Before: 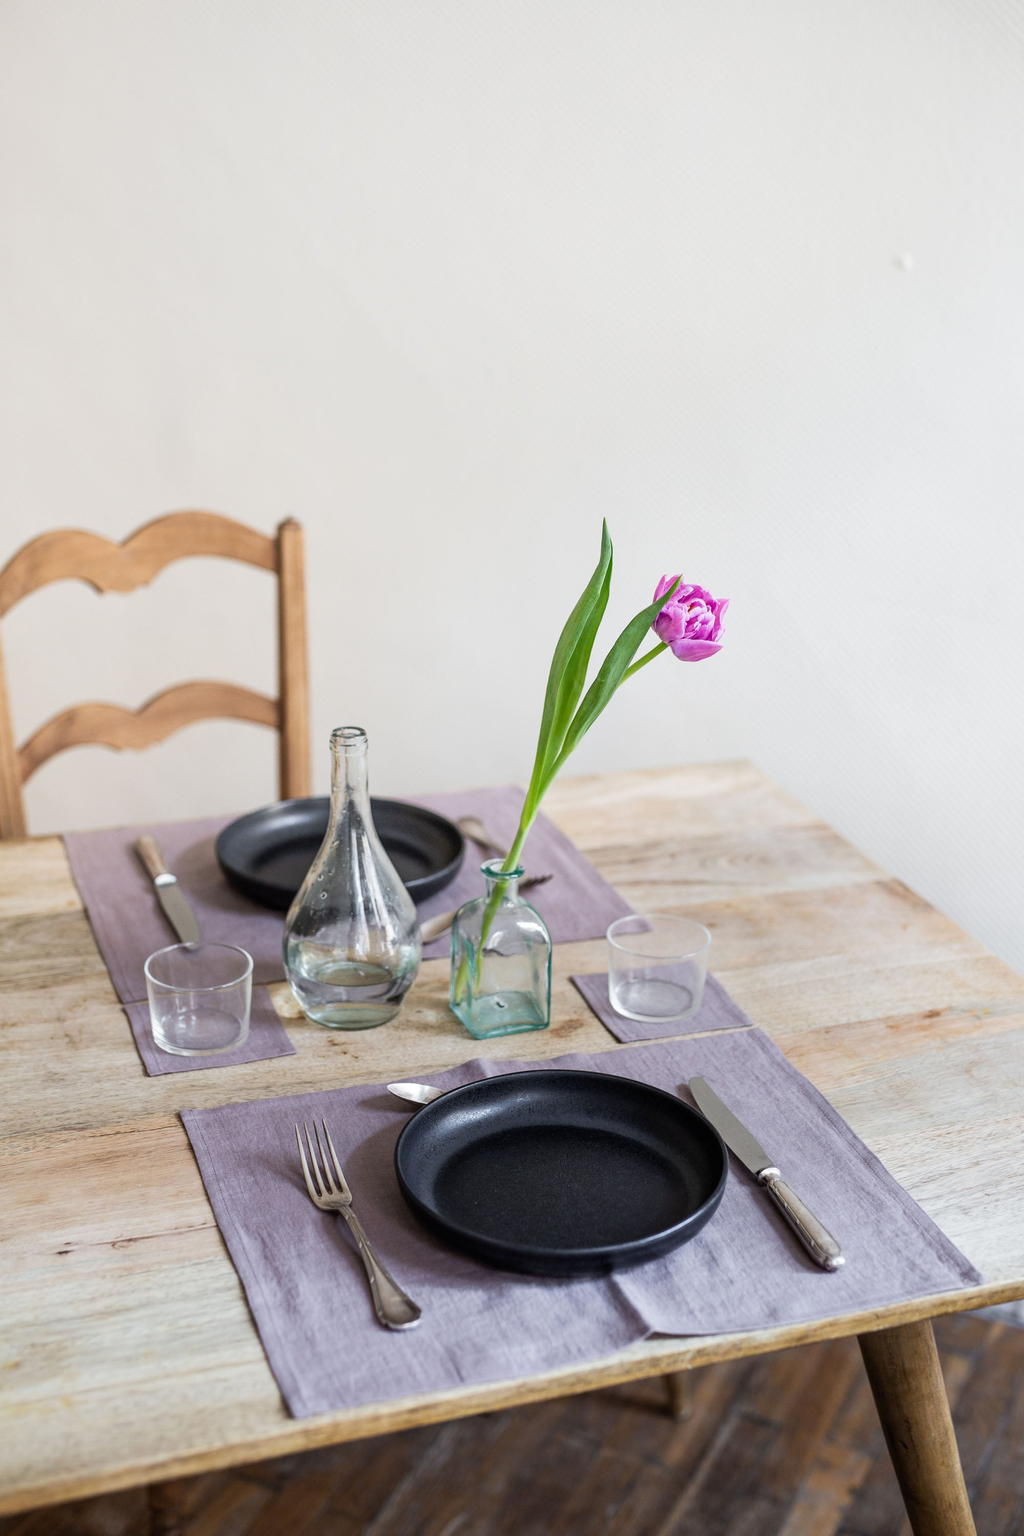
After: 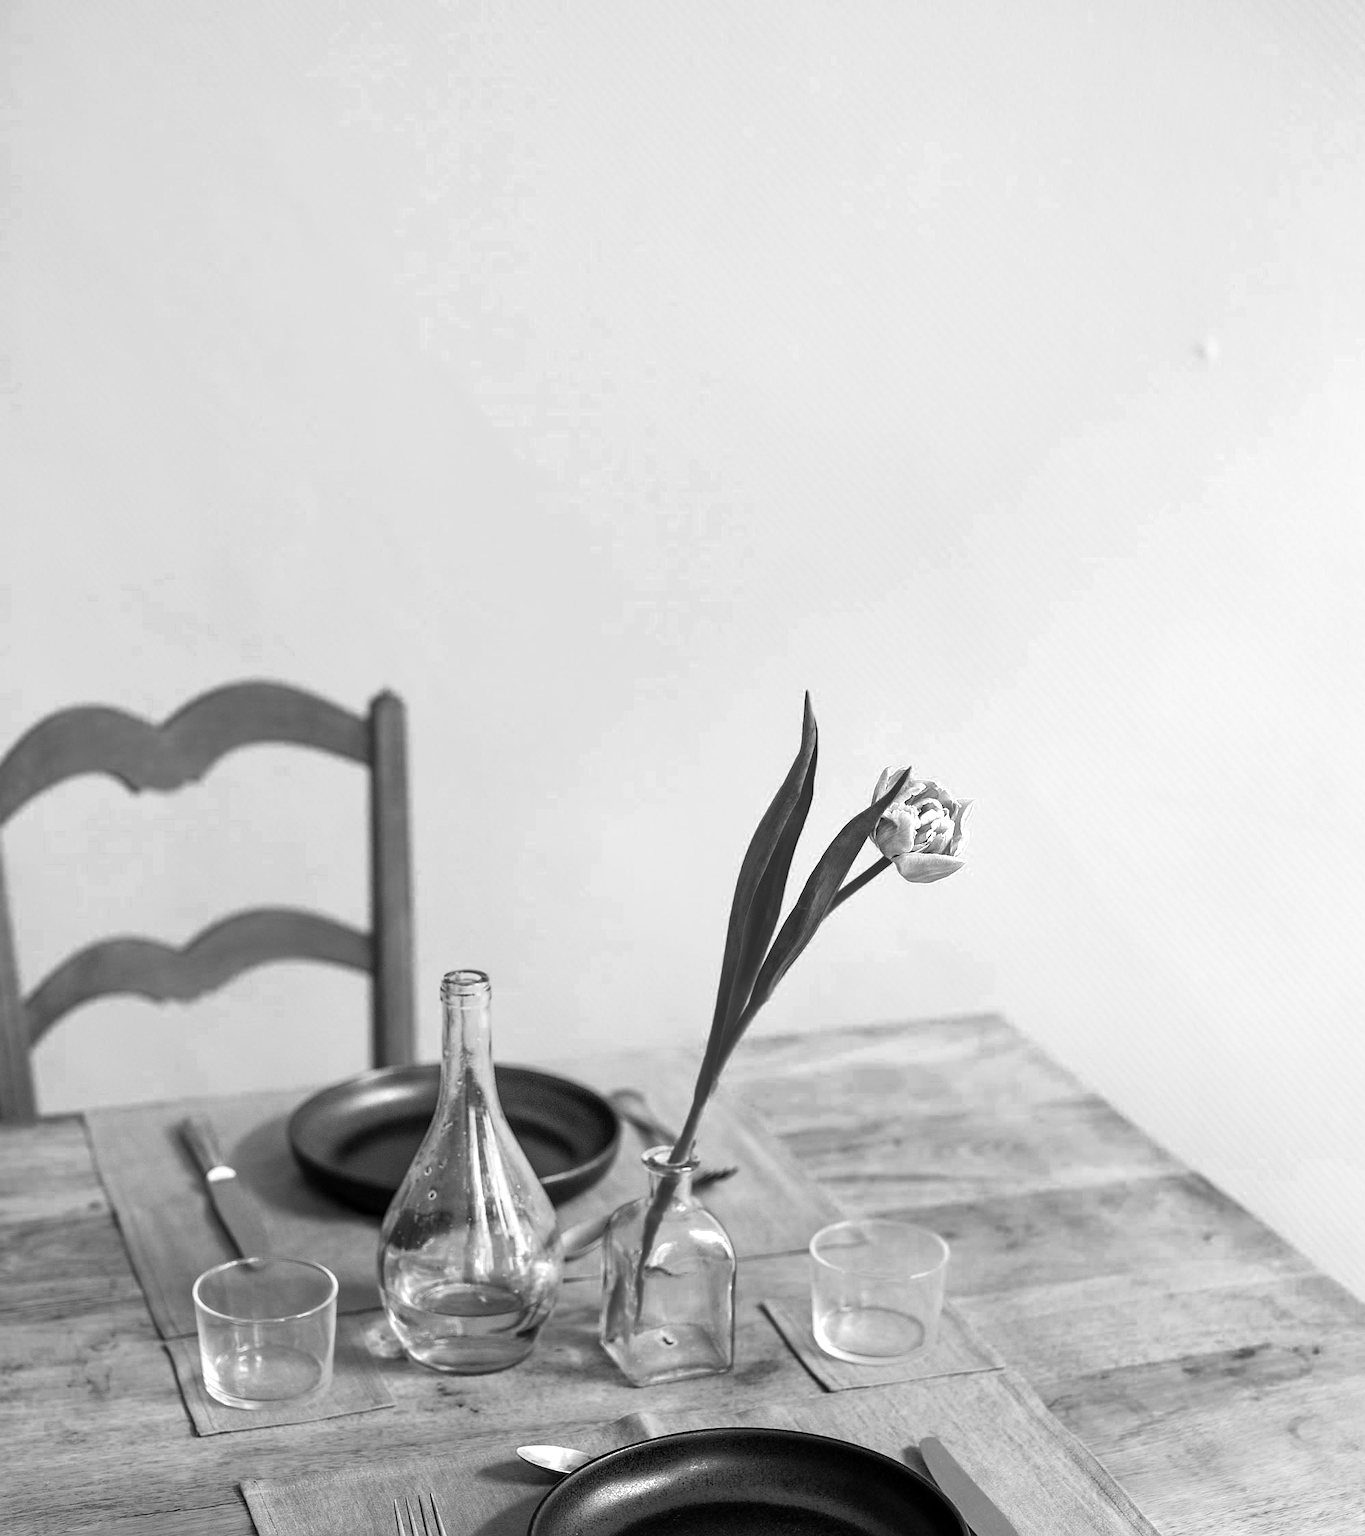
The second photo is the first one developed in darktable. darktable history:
tone equalizer: on, module defaults
color zones: curves: ch0 [(0.287, 0.048) (0.493, 0.484) (0.737, 0.816)]; ch1 [(0, 0) (0.143, 0) (0.286, 0) (0.429, 0) (0.571, 0) (0.714, 0) (0.857, 0)]
white balance: red 1.004, blue 1.024
sharpen: radius 1.458, amount 0.398, threshold 1.271
crop: bottom 24.967%
exposure: black level correction 0.001, compensate highlight preservation false
